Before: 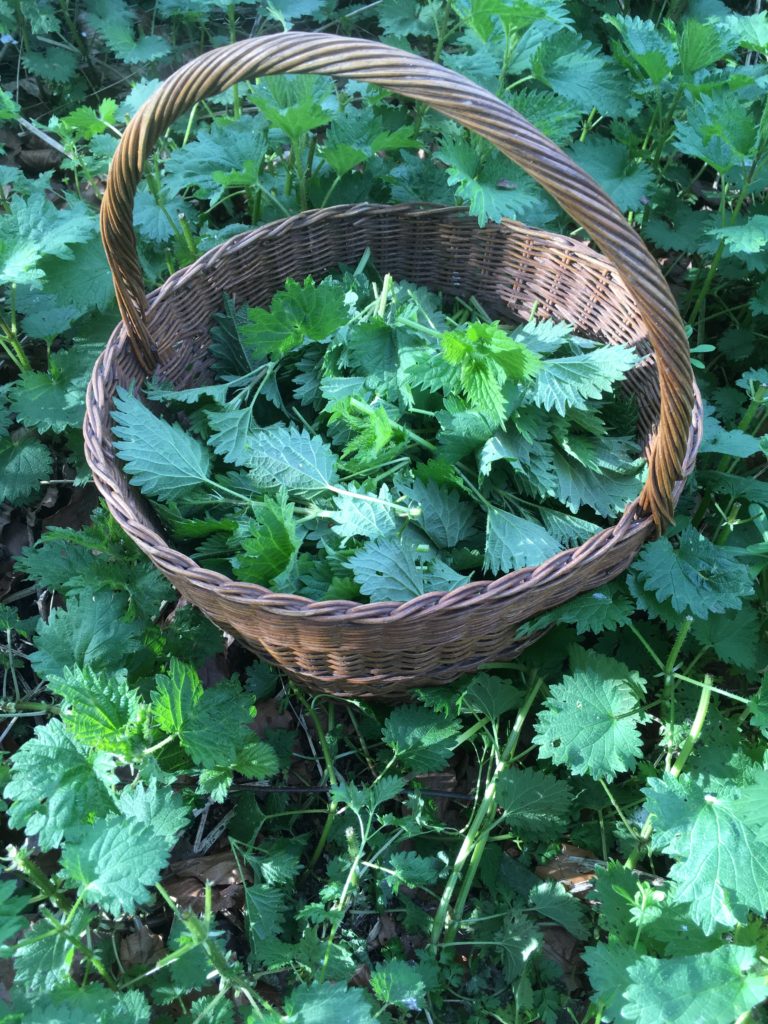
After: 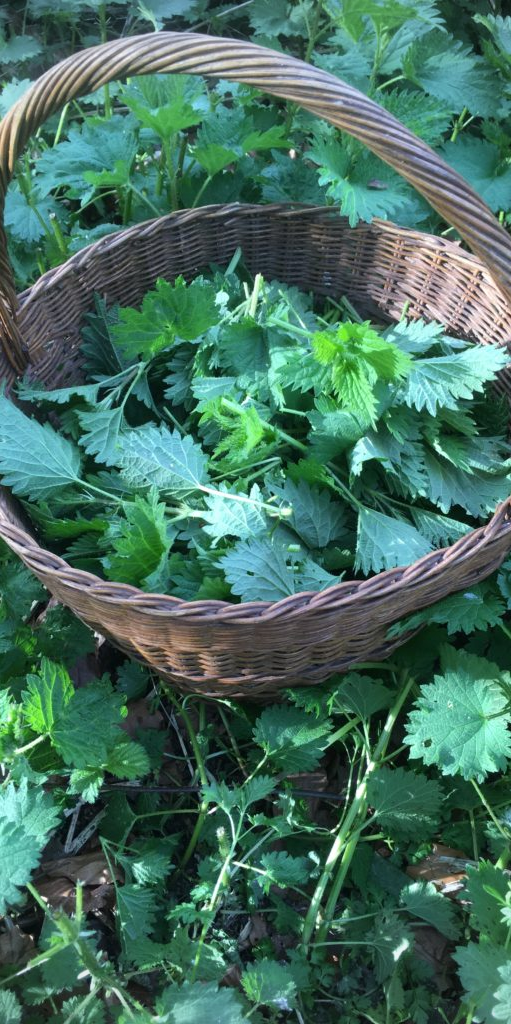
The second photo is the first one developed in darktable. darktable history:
crop: left 16.899%, right 16.556%
white balance: emerald 1
vignetting: fall-off radius 60.65%
